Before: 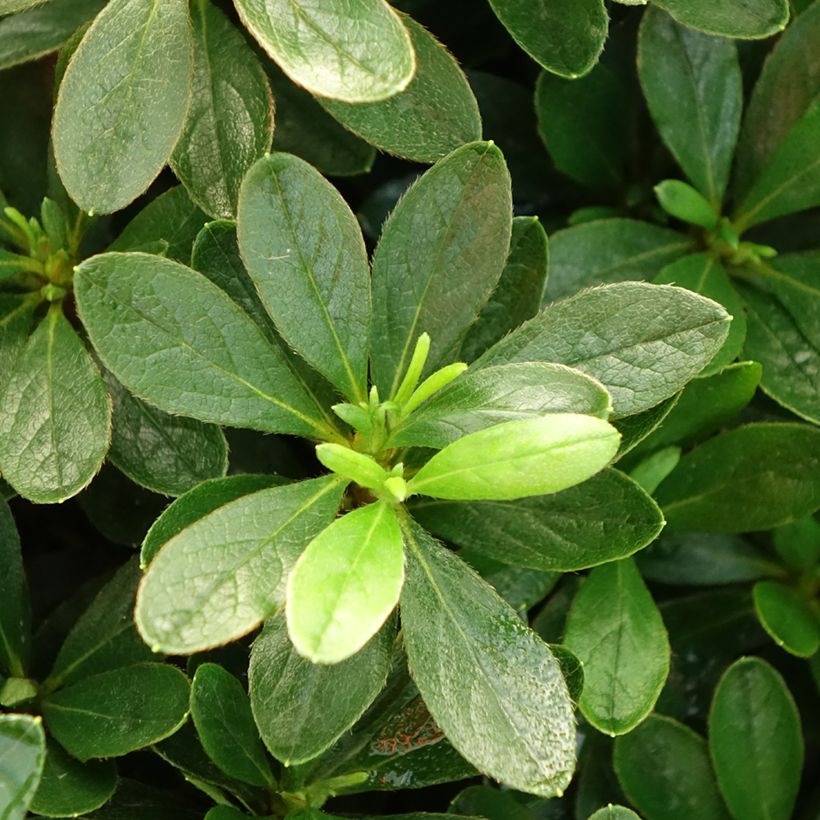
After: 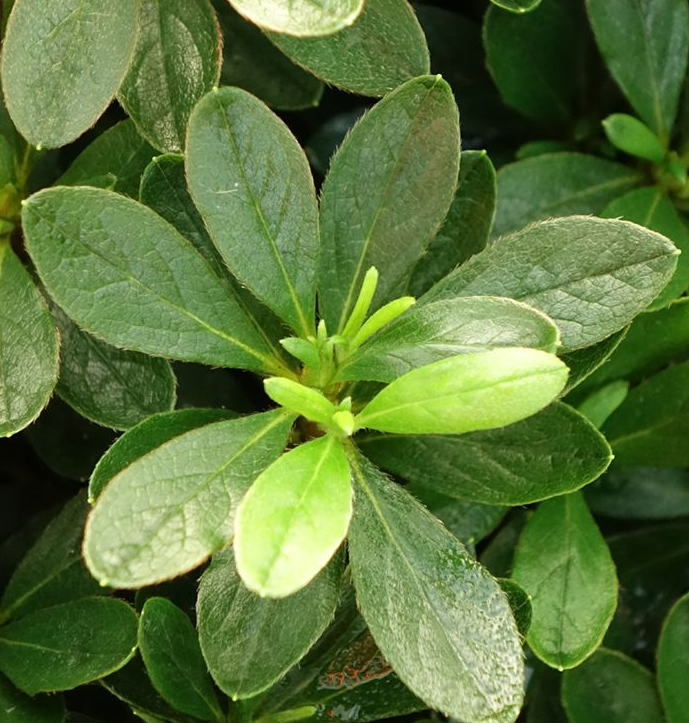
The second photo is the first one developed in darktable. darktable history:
crop: left 6.371%, top 8.153%, right 9.546%, bottom 3.566%
